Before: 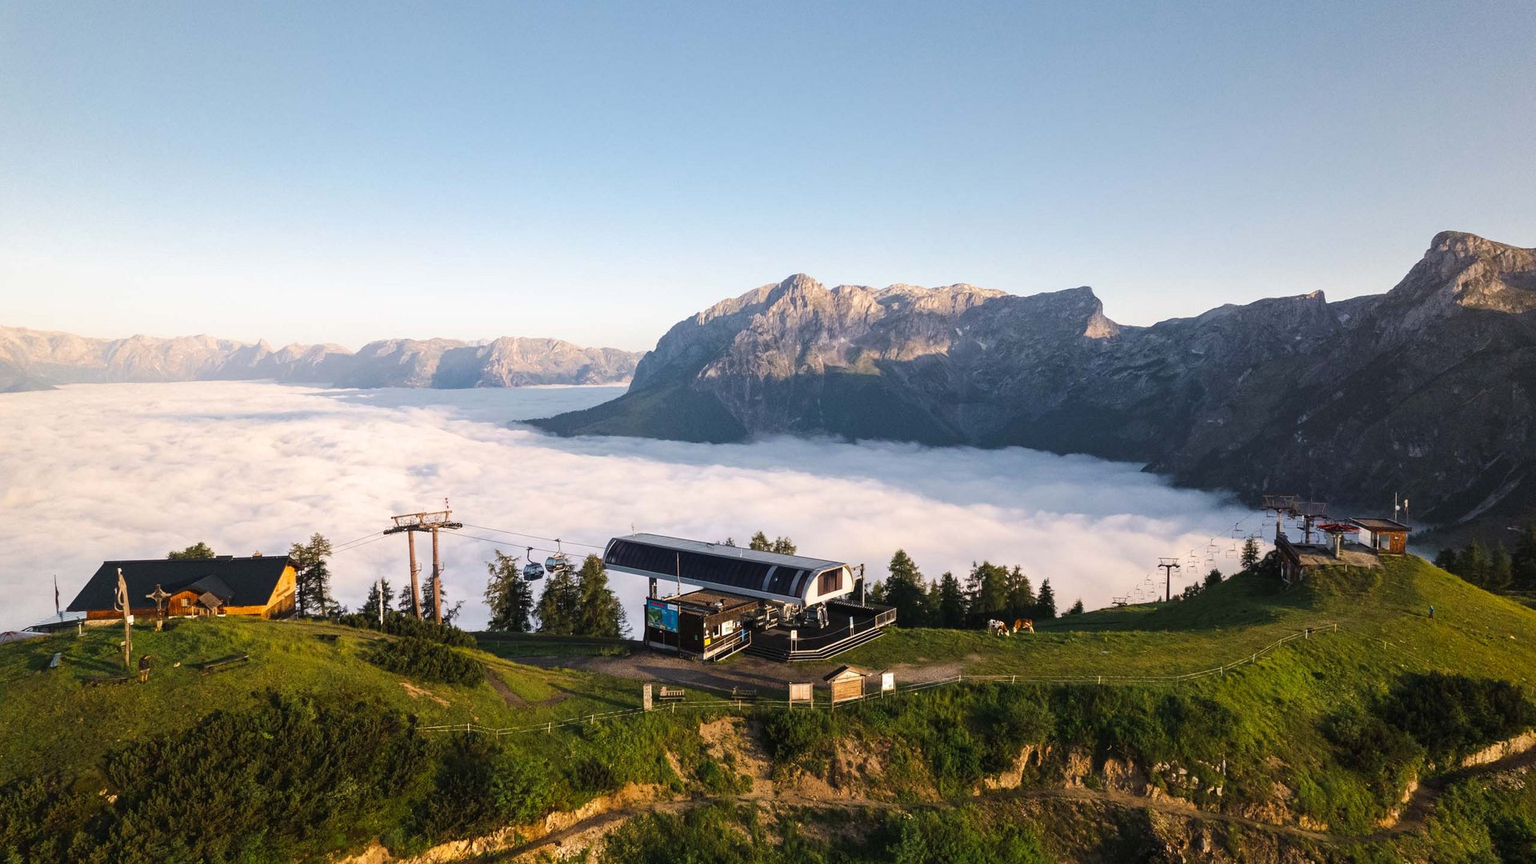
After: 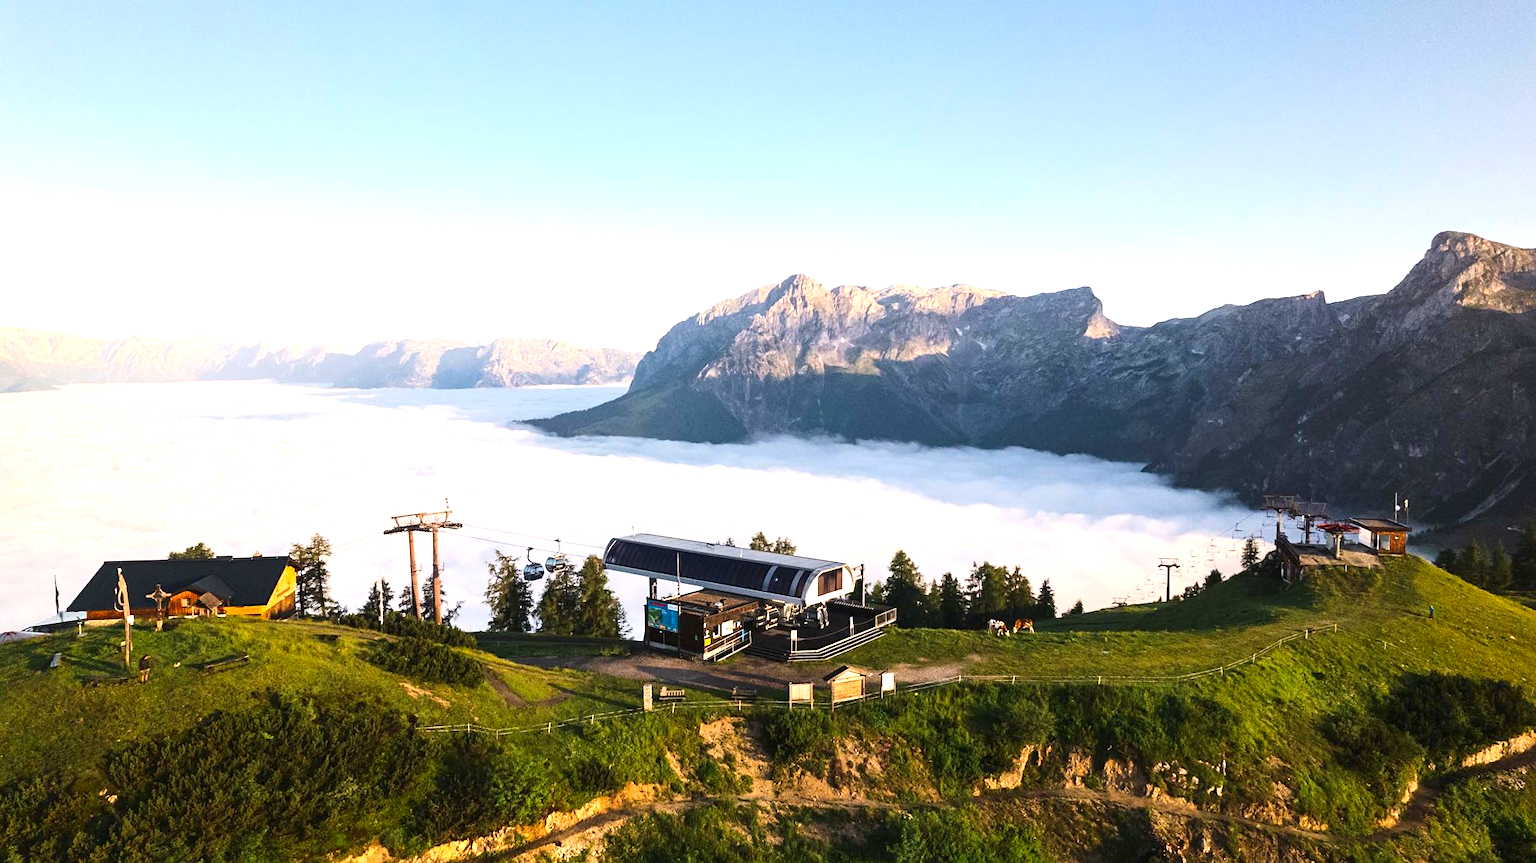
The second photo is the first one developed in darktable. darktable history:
contrast brightness saturation: contrast 0.151, brightness -0.006, saturation 0.104
crop: bottom 0.078%
contrast equalizer: octaves 7, y [[0.5 ×4, 0.483, 0.43], [0.5 ×6], [0.5 ×6], [0 ×6], [0 ×6]]
exposure: black level correction 0, exposure 0.701 EV, compensate exposure bias true, compensate highlight preservation false
sharpen: amount 0.208
